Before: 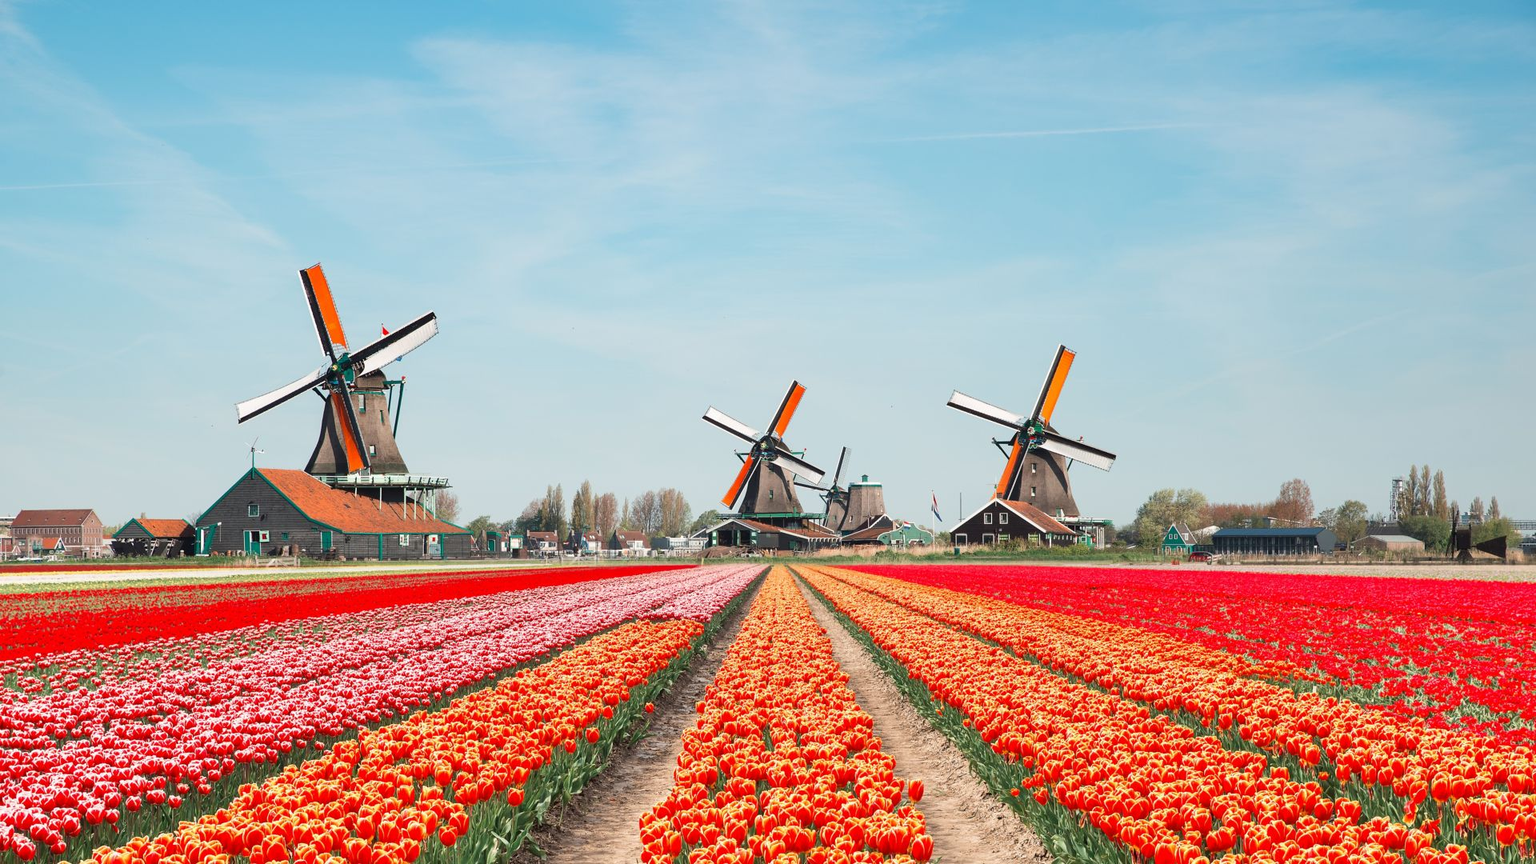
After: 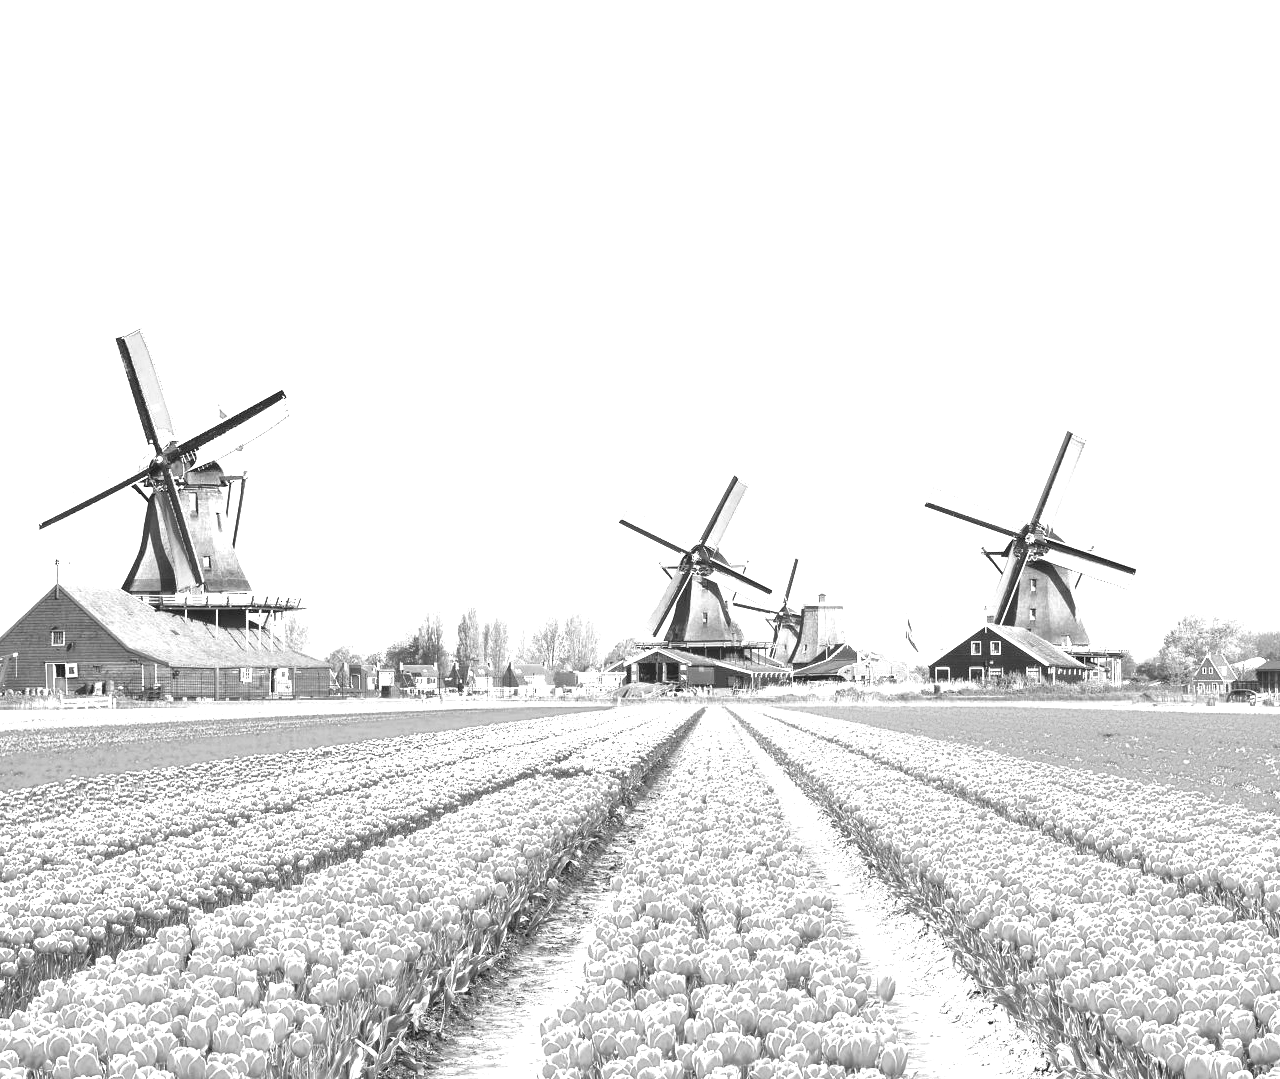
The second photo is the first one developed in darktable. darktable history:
monochrome: on, module defaults
exposure: black level correction 0, exposure 1.675 EV, compensate exposure bias true, compensate highlight preservation false
crop and rotate: left 13.537%, right 19.796%
